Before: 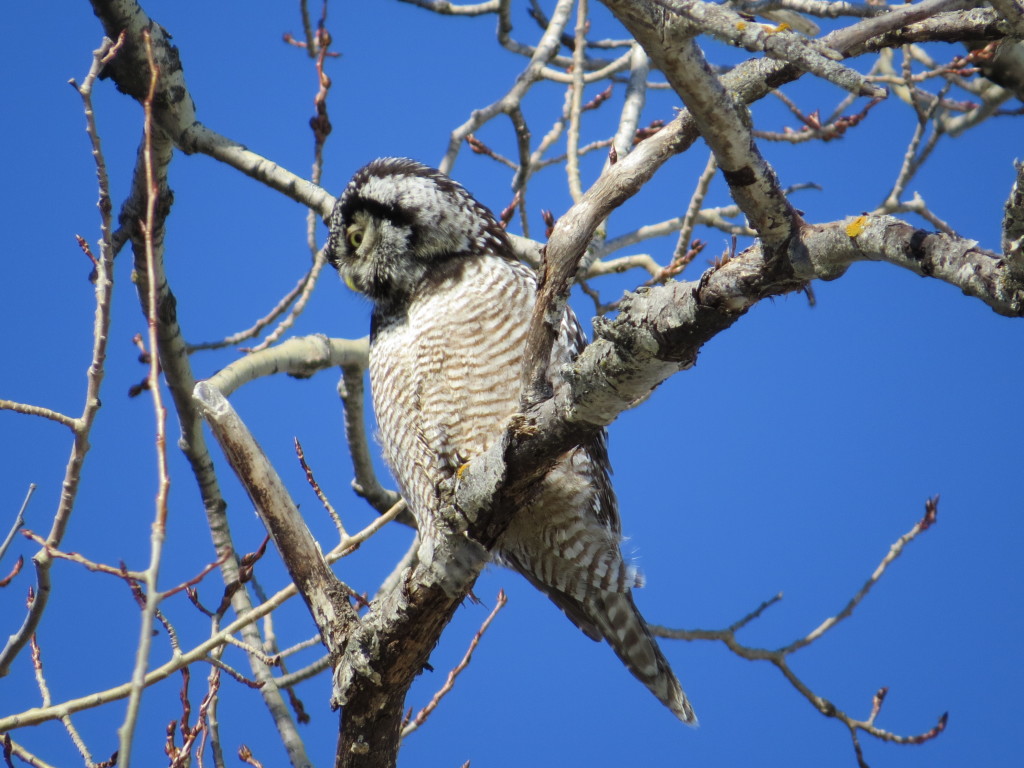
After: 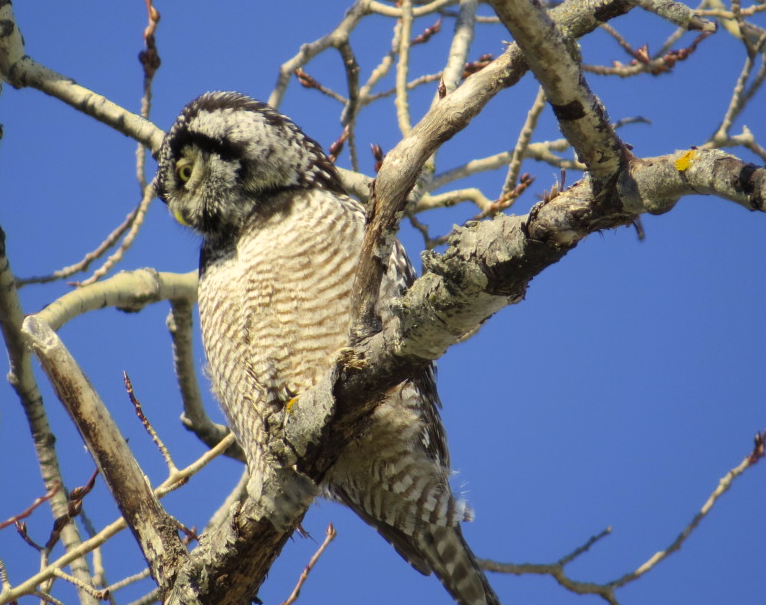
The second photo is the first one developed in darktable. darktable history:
color correction: highlights a* 1.39, highlights b* 17.83
crop: left 16.768%, top 8.653%, right 8.362%, bottom 12.485%
